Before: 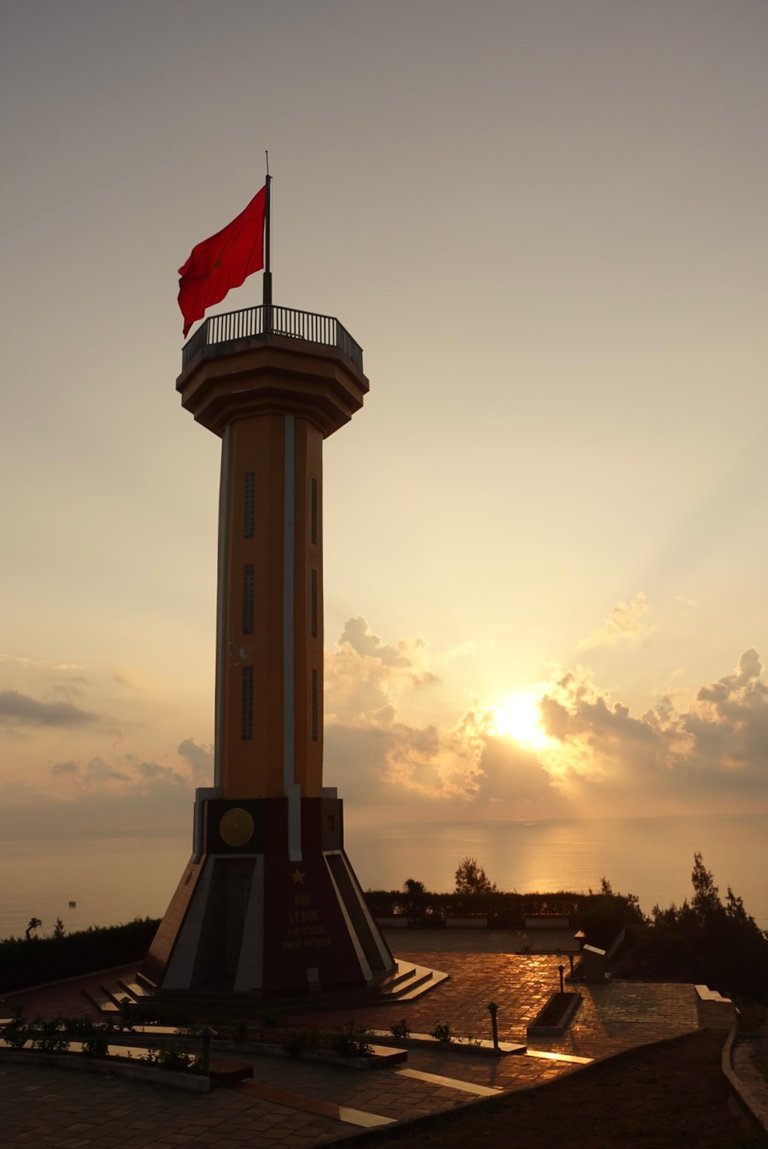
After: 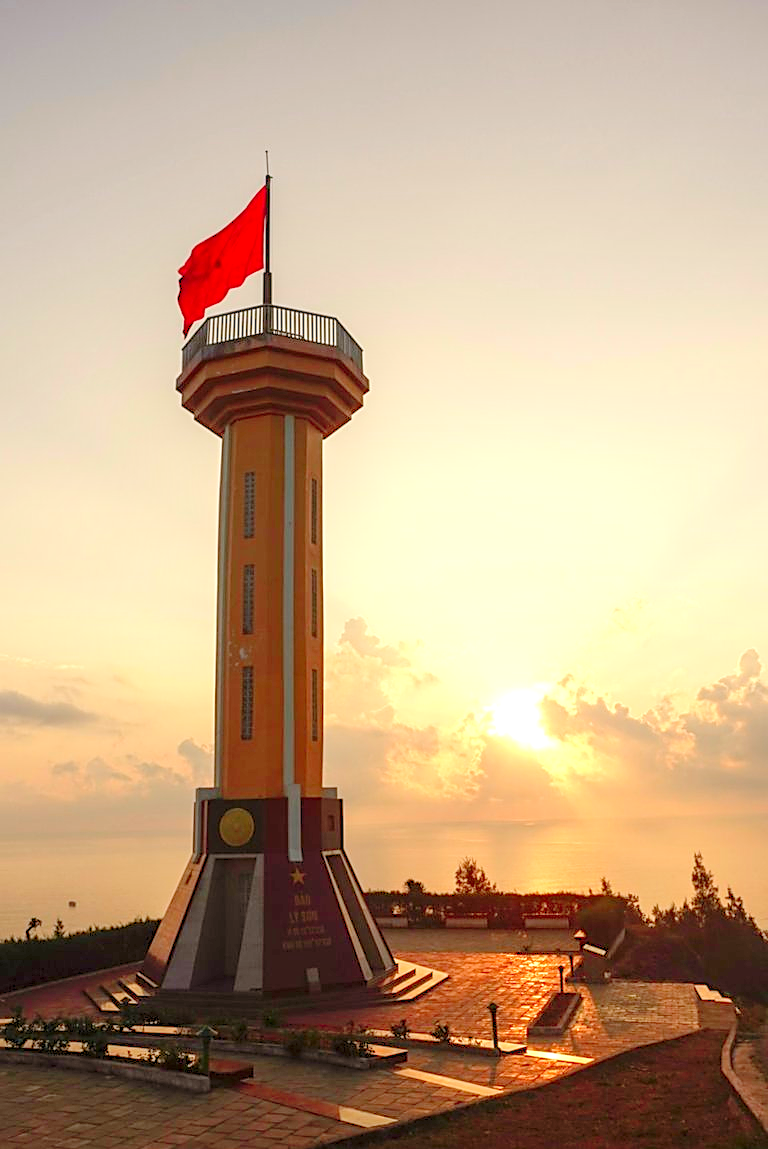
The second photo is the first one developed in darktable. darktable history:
local contrast: highlights 24%, detail 130%
sharpen: on, module defaults
levels: levels [0.008, 0.318, 0.836]
